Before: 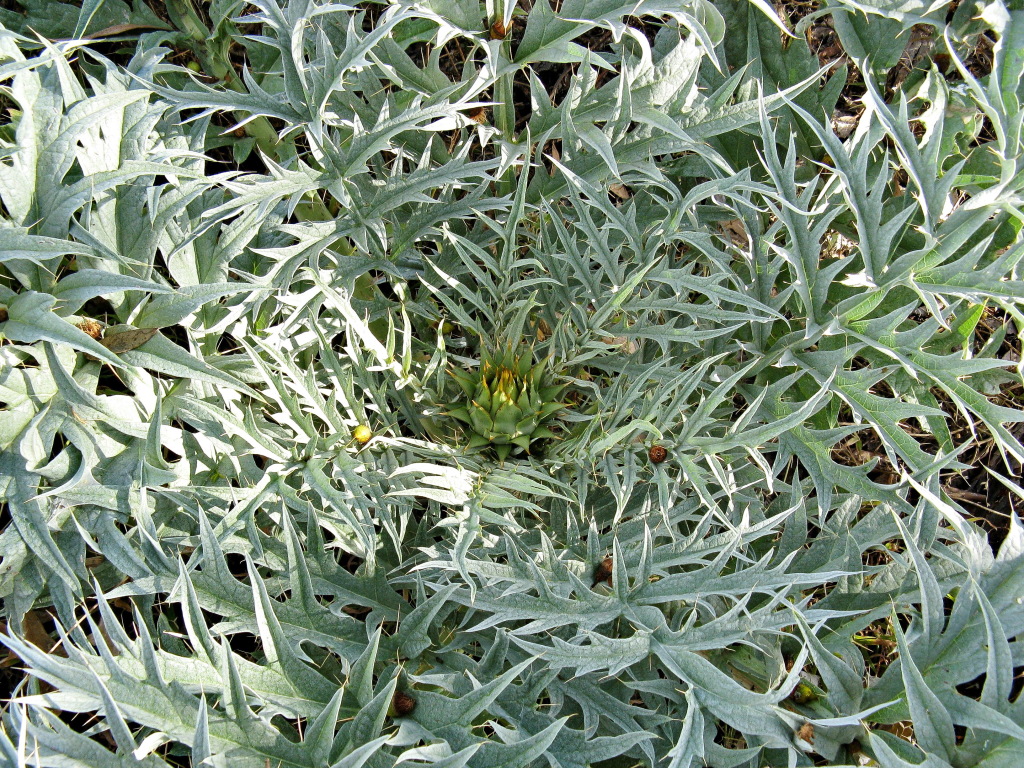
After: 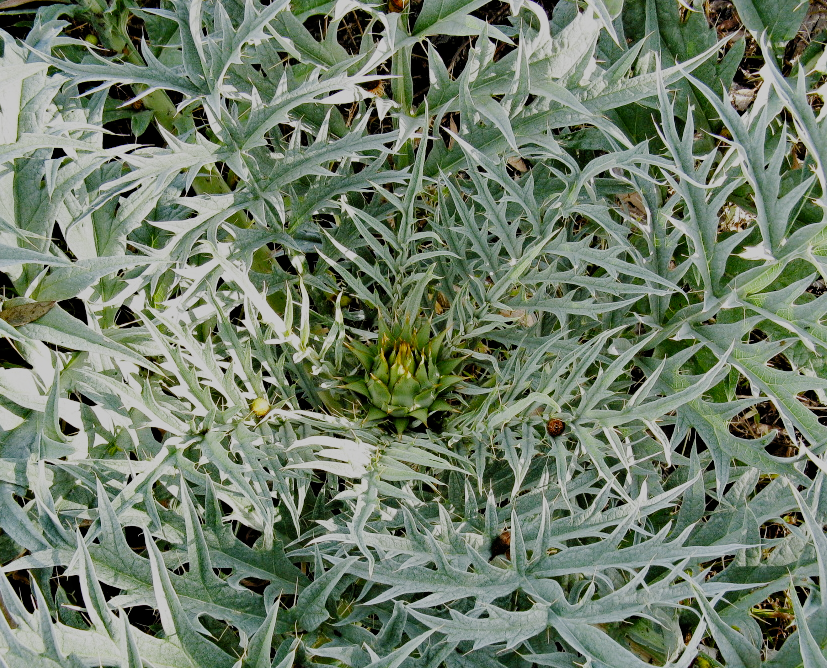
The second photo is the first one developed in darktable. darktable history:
crop: left 9.975%, top 3.536%, right 9.262%, bottom 9.458%
filmic rgb: black relative exposure -6.09 EV, white relative exposure 6.96 EV, hardness 2.25, preserve chrominance no, color science v3 (2019), use custom middle-gray values true
